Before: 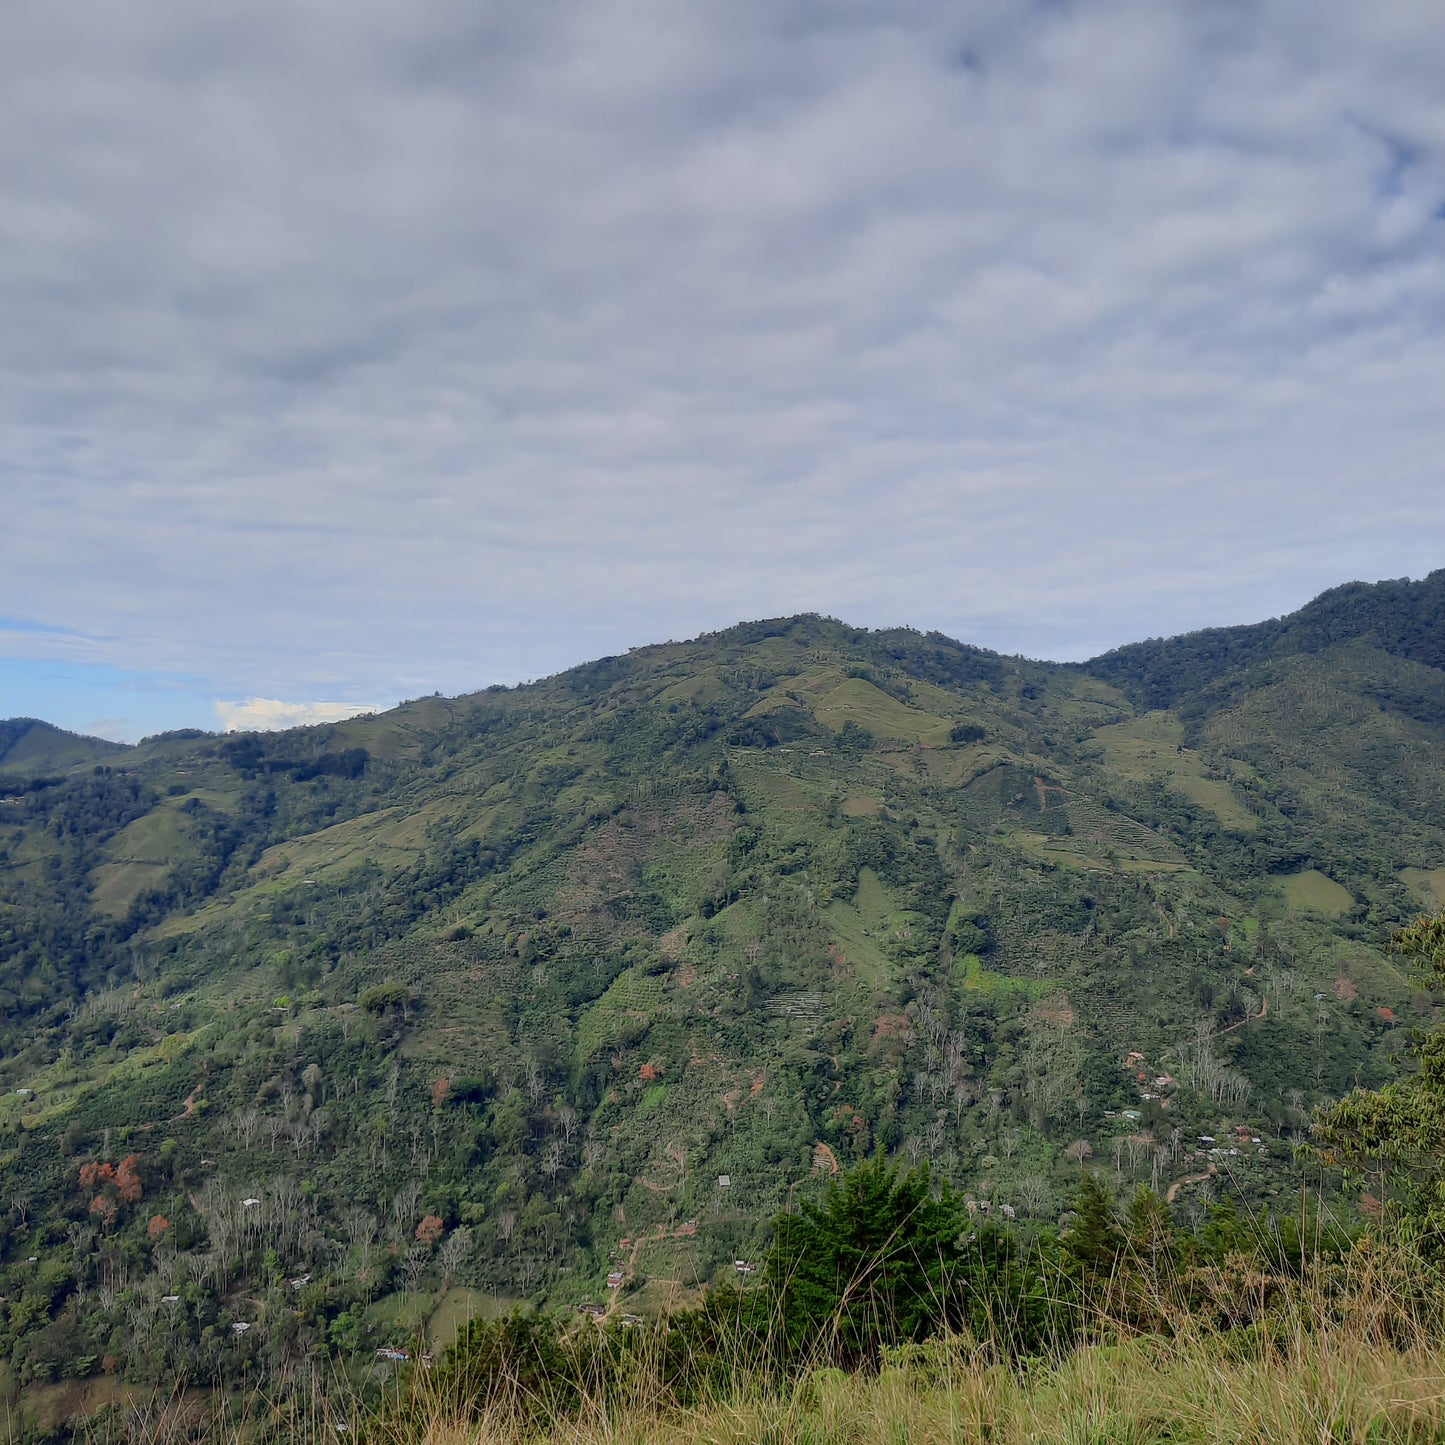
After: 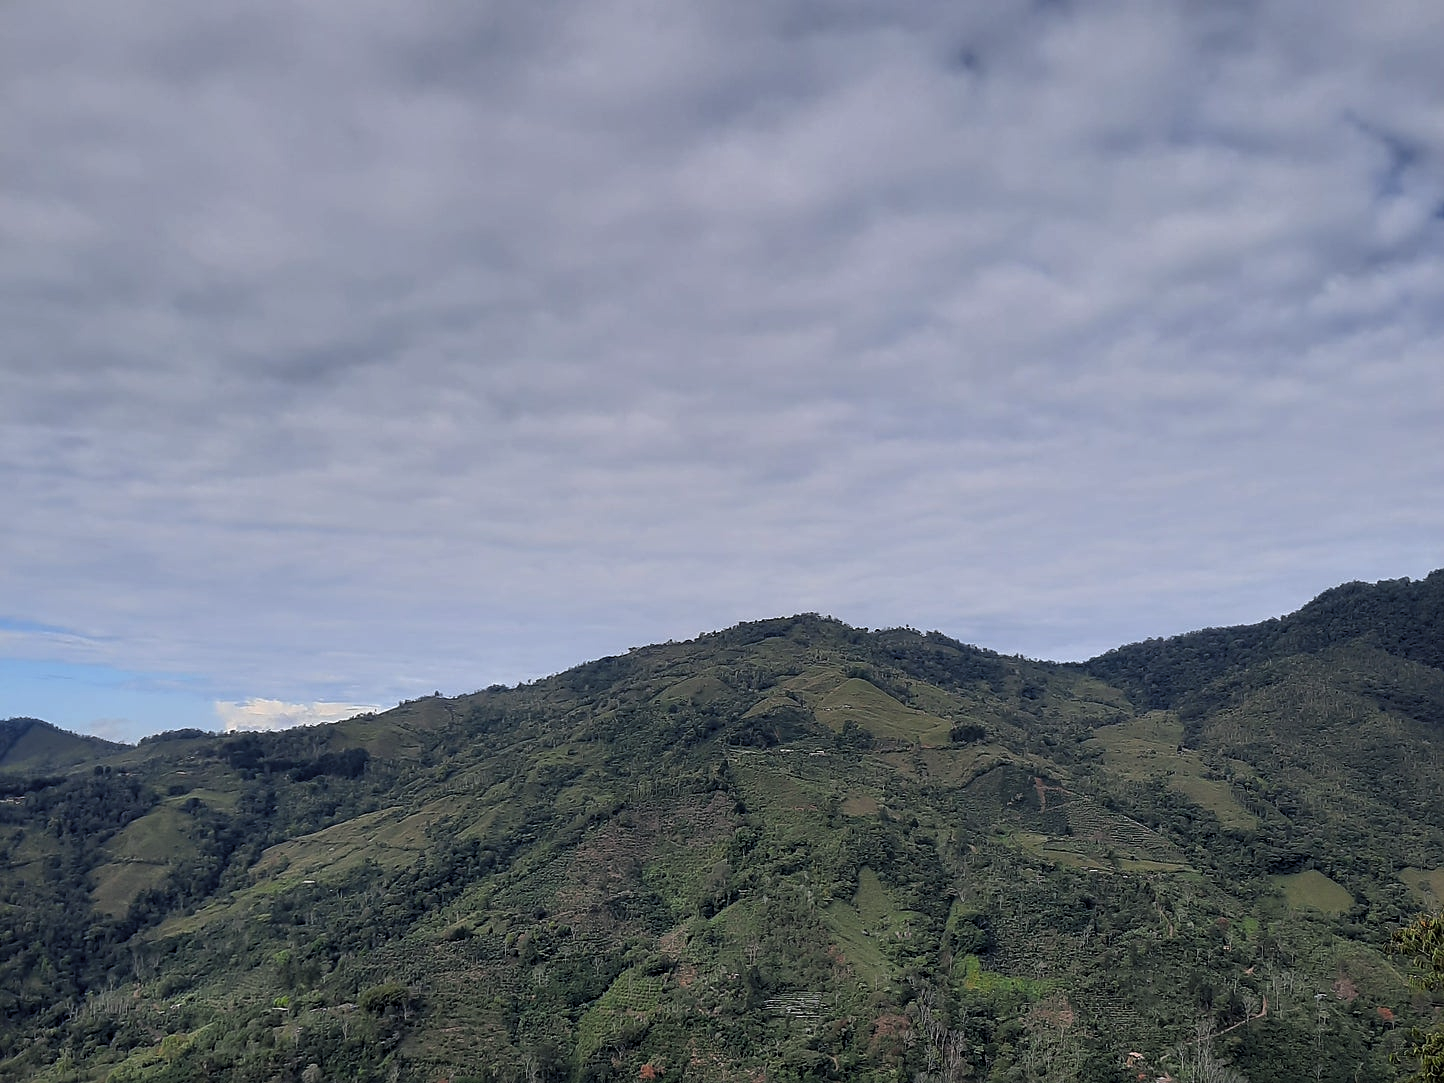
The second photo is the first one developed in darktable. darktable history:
crop: bottom 24.967%
sharpen: on, module defaults
levels: levels [0.029, 0.545, 0.971]
white balance: red 1.009, blue 1.027
